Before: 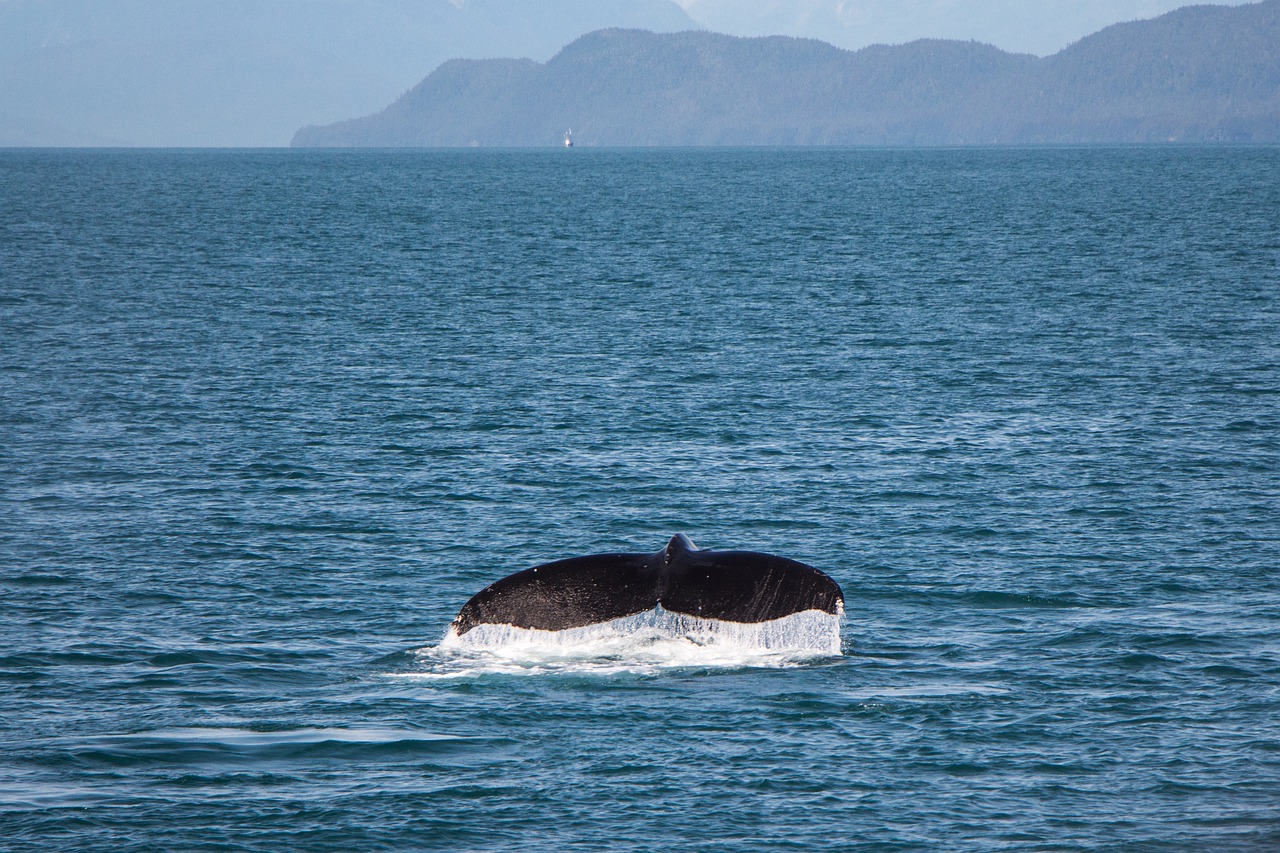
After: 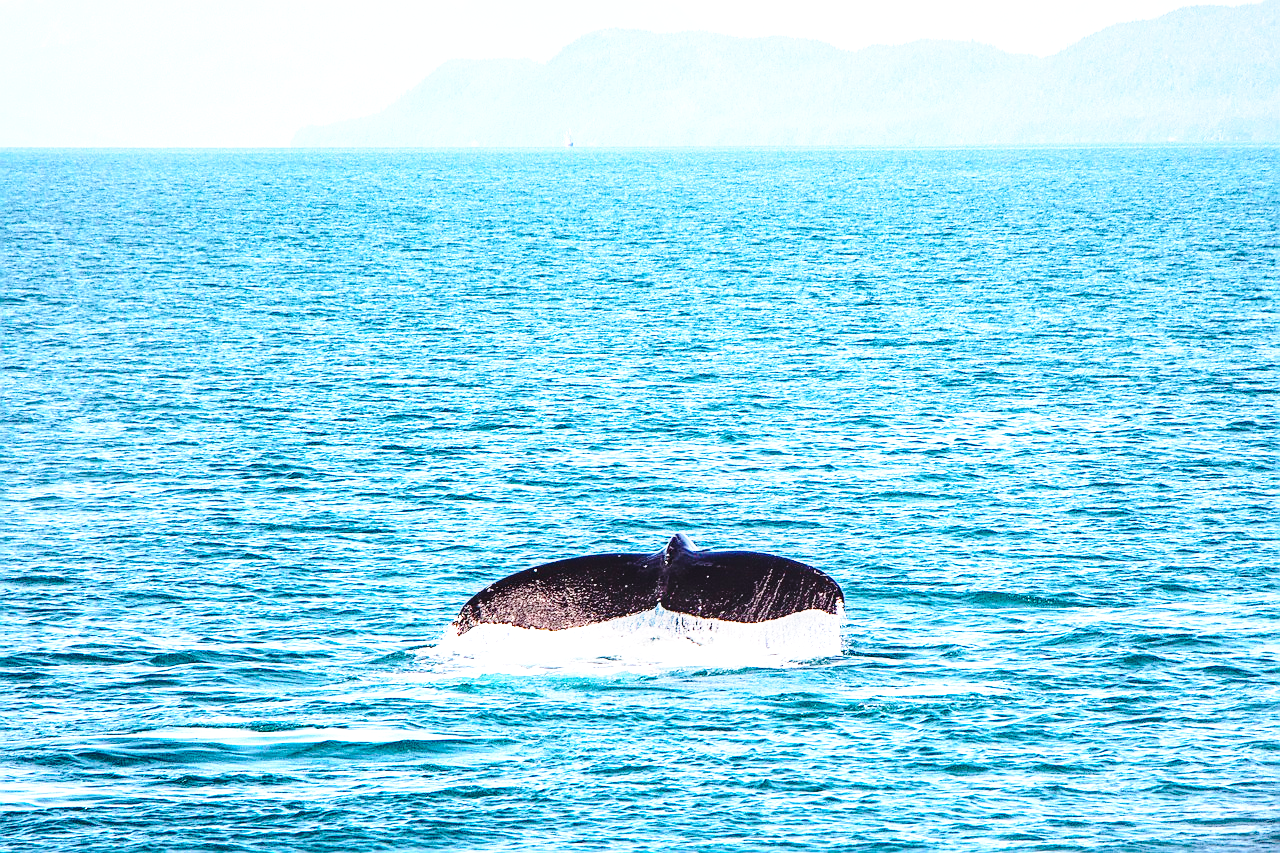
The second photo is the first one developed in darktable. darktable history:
exposure: exposure 0.802 EV, compensate highlight preservation false
tone curve: curves: ch0 [(0, 0) (0.126, 0.061) (0.338, 0.285) (0.494, 0.518) (0.703, 0.762) (1, 1)]; ch1 [(0, 0) (0.389, 0.313) (0.457, 0.442) (0.5, 0.501) (0.55, 0.578) (1, 1)]; ch2 [(0, 0) (0.44, 0.424) (0.501, 0.499) (0.557, 0.564) (0.613, 0.67) (0.707, 0.746) (1, 1)], color space Lab, independent channels, preserve colors none
base curve: curves: ch0 [(0, 0) (0.032, 0.037) (0.105, 0.228) (0.435, 0.76) (0.856, 0.983) (1, 1)], preserve colors none
local contrast: detail 130%
tone equalizer: -8 EV -0.434 EV, -7 EV -0.391 EV, -6 EV -0.317 EV, -5 EV -0.259 EV, -3 EV 0.195 EV, -2 EV 0.316 EV, -1 EV 0.387 EV, +0 EV 0.416 EV
sharpen: on, module defaults
